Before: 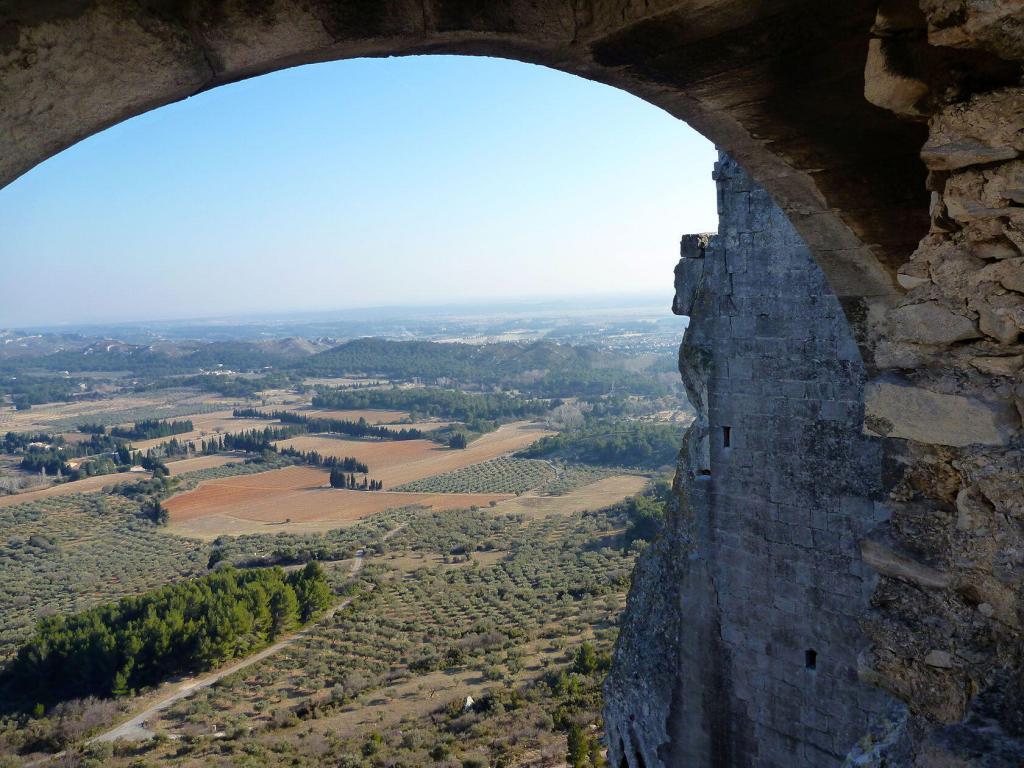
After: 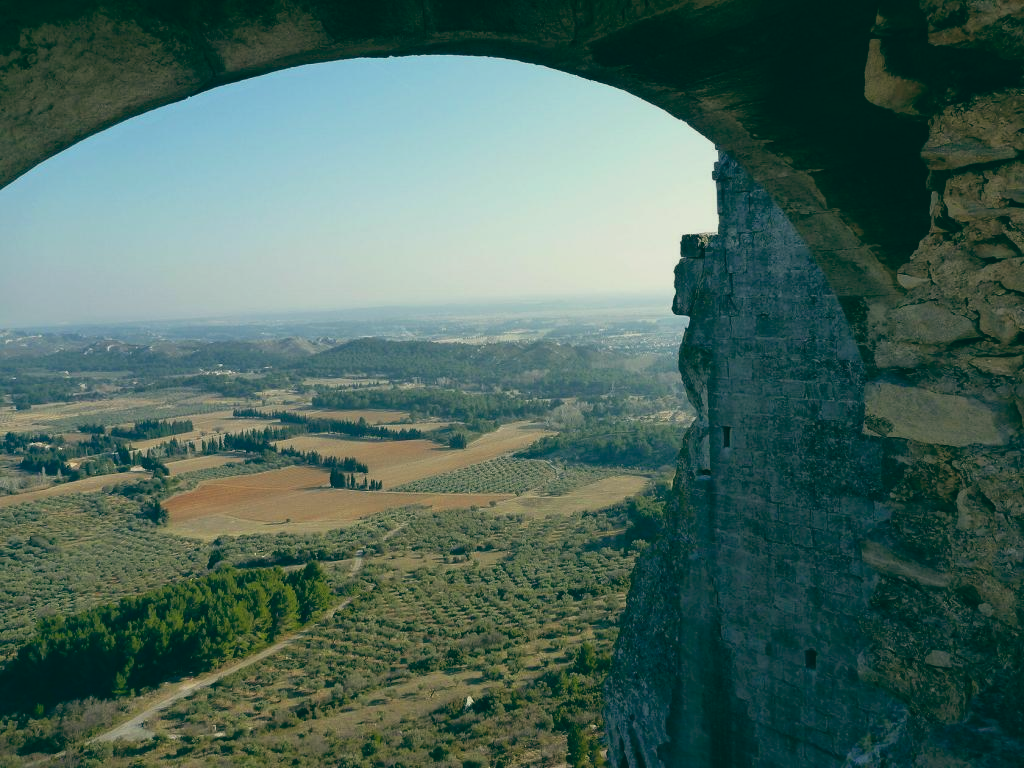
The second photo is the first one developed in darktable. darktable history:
color balance: lift [1.005, 0.99, 1.007, 1.01], gamma [1, 1.034, 1.032, 0.966], gain [0.873, 1.055, 1.067, 0.933]
exposure: exposure -0.177 EV, compensate highlight preservation false
